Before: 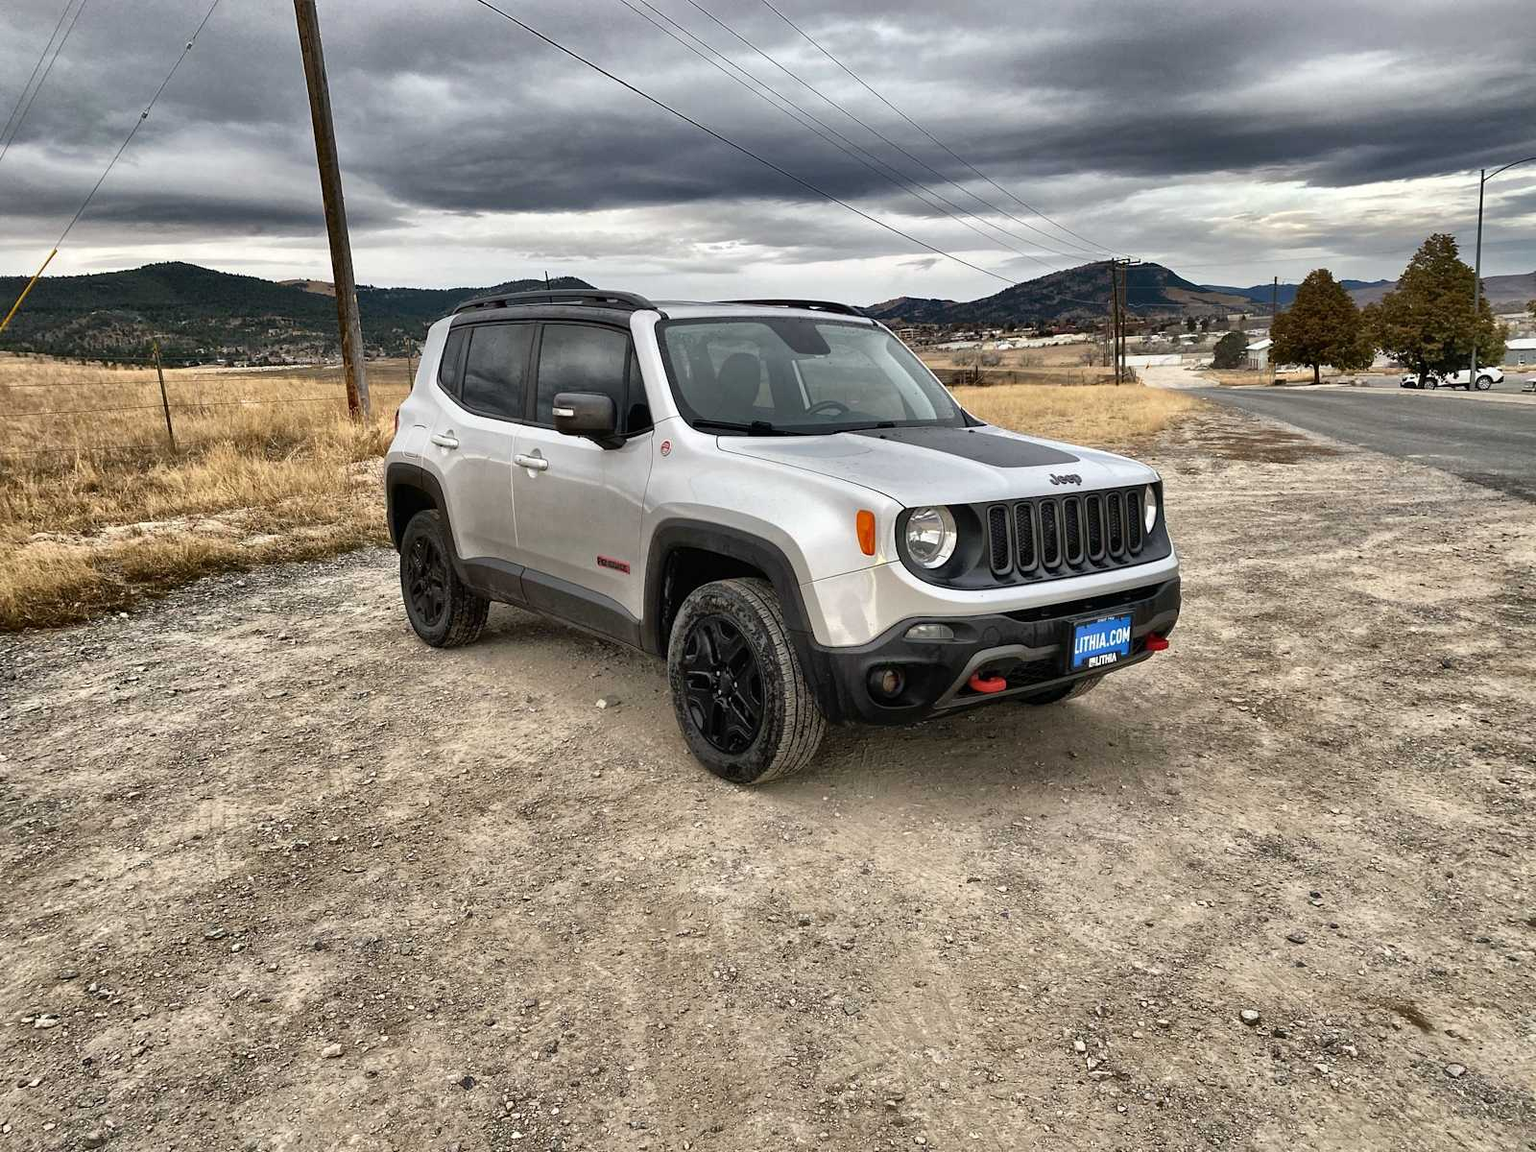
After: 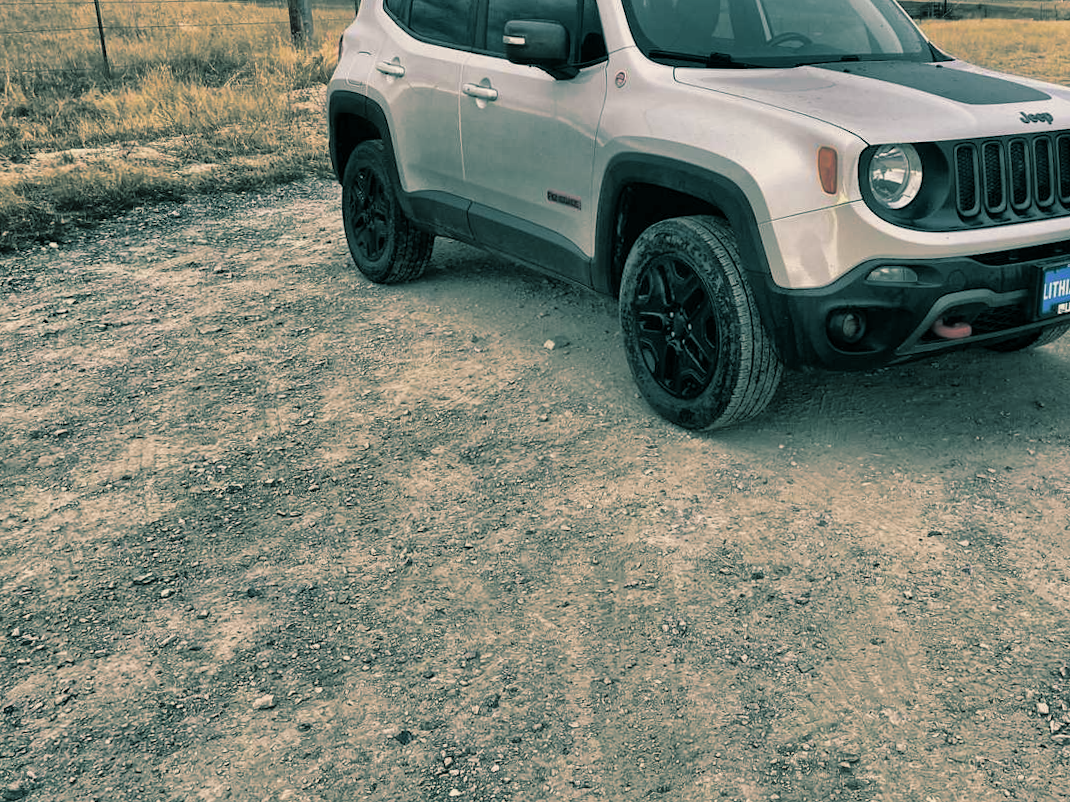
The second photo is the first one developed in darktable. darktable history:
color correction: highlights a* 3.84, highlights b* 5.07
split-toning: shadows › hue 186.43°, highlights › hue 49.29°, compress 30.29%
crop and rotate: angle -0.82°, left 3.85%, top 31.828%, right 27.992%
exposure: exposure -0.293 EV, compensate highlight preservation false
